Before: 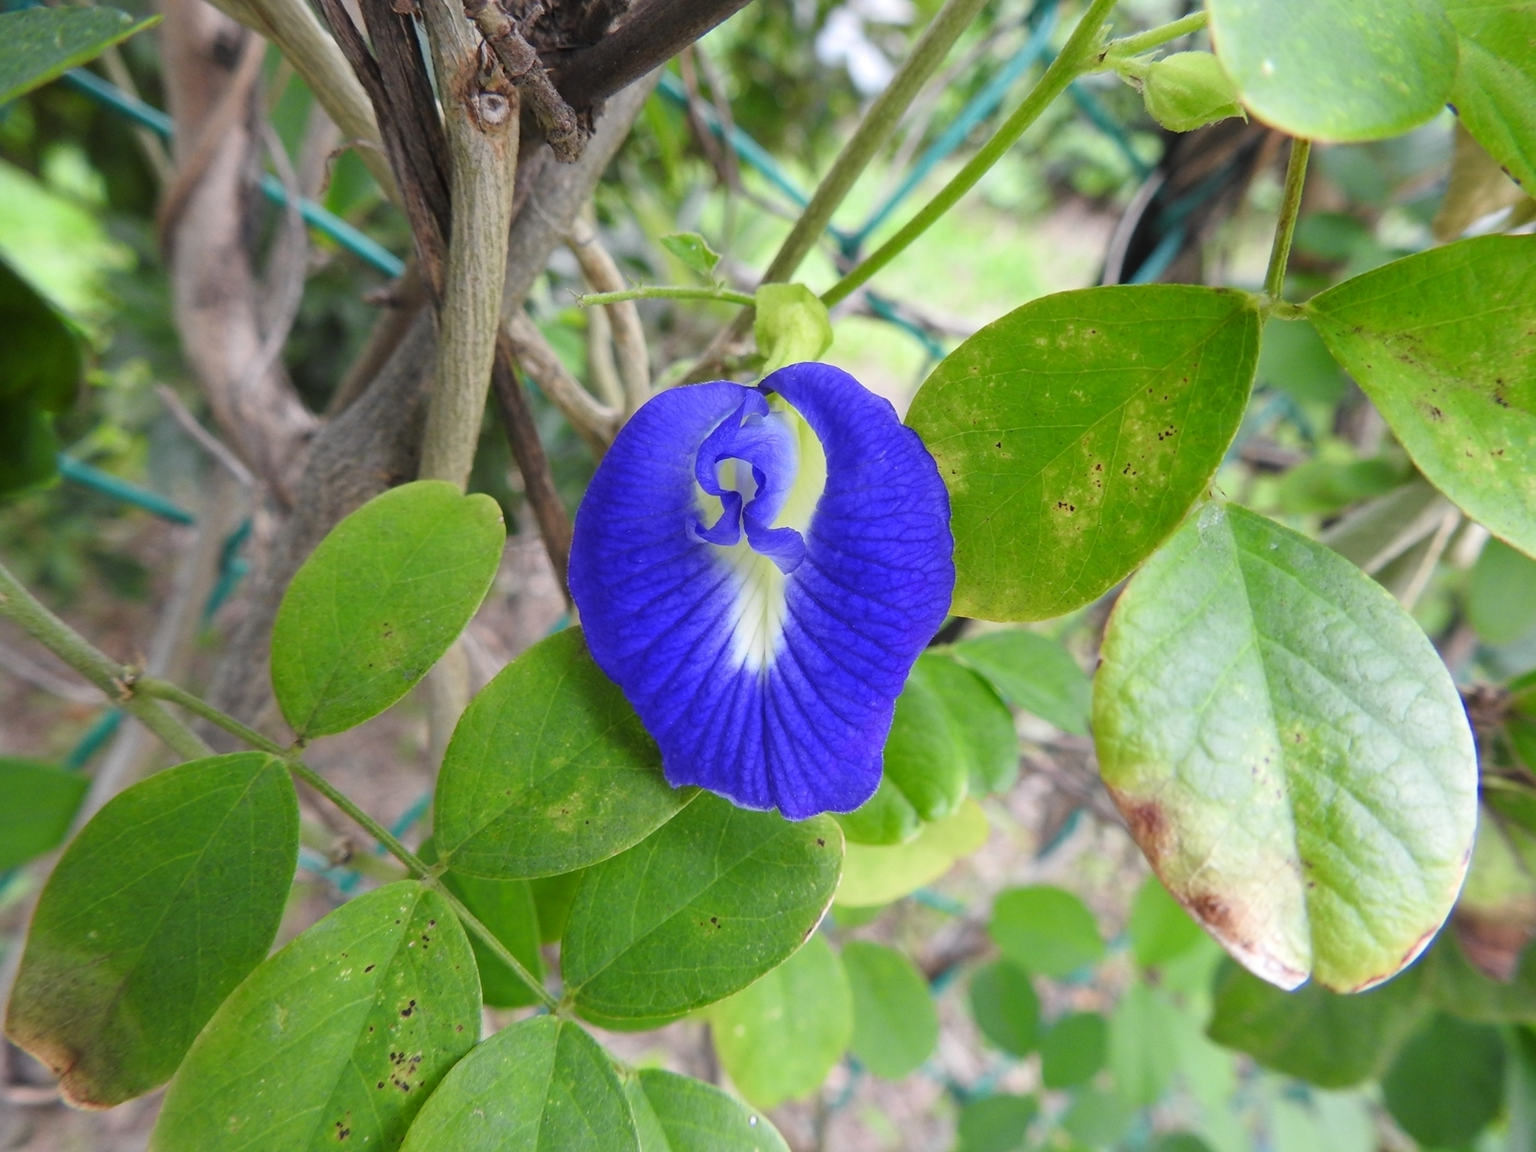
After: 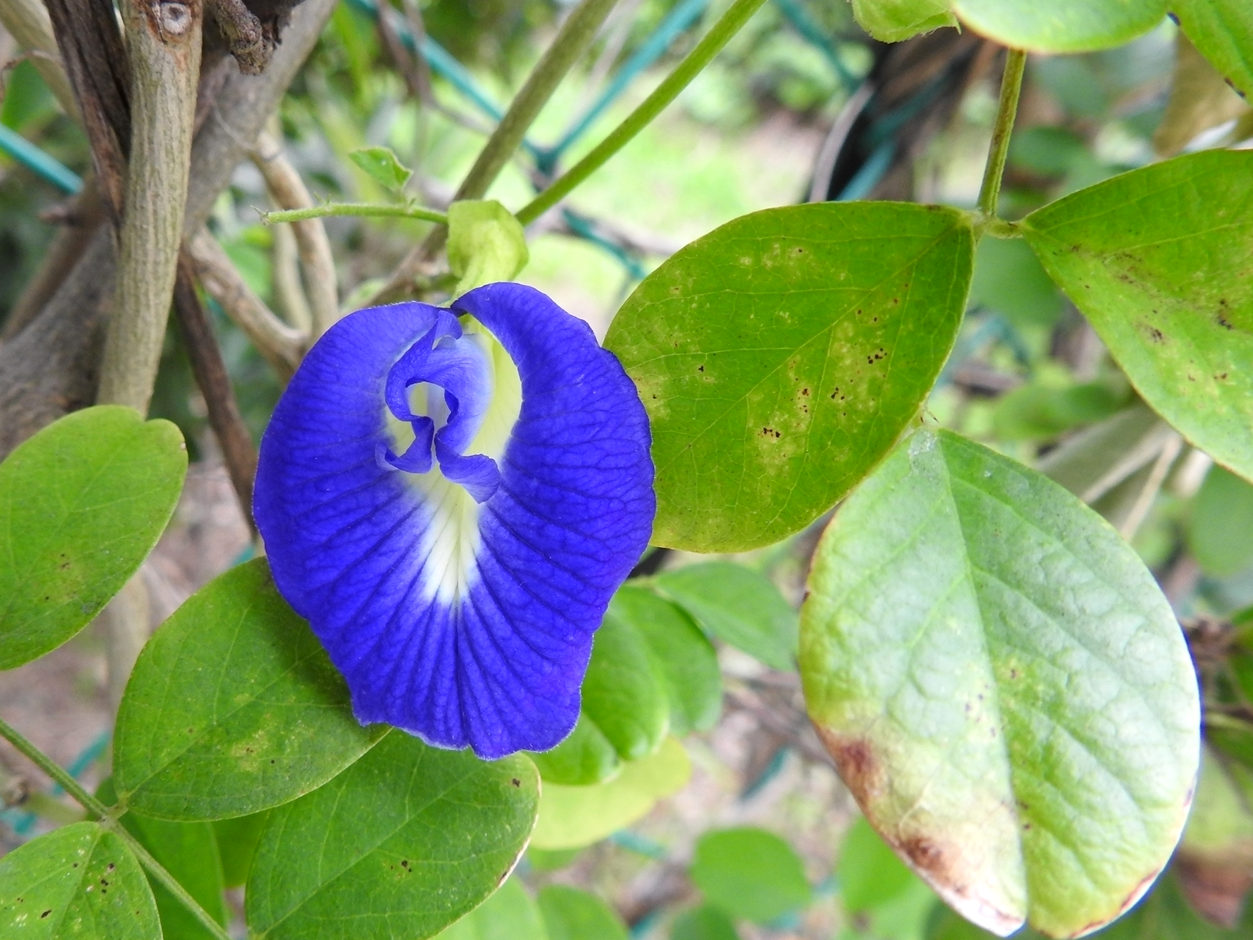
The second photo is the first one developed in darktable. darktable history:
crop and rotate: left 21.229%, top 7.993%, right 0.428%, bottom 13.6%
exposure: black level correction 0.002, exposure 0.148 EV, compensate highlight preservation false
